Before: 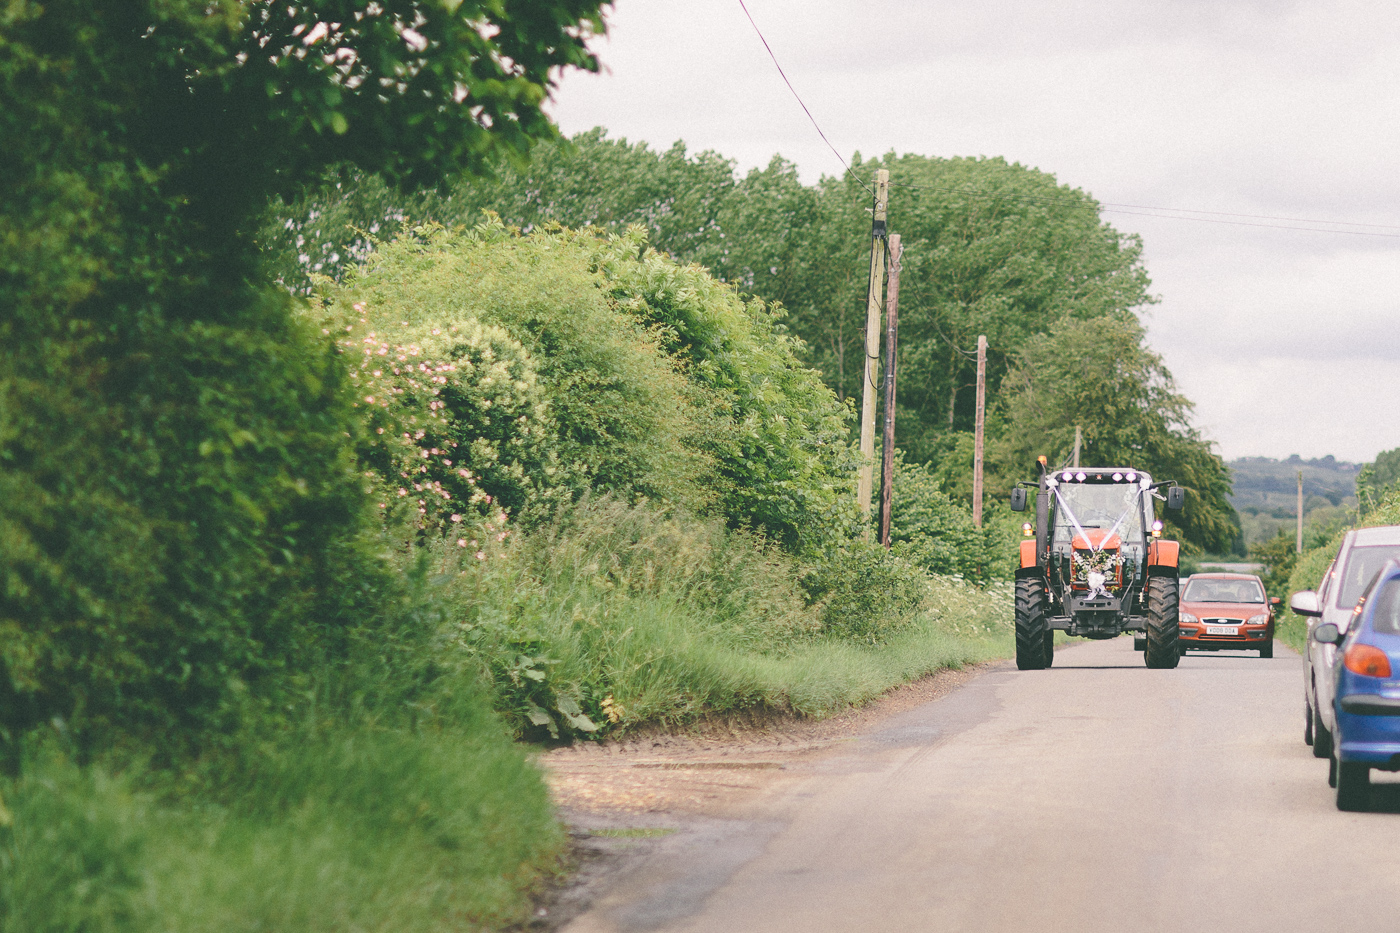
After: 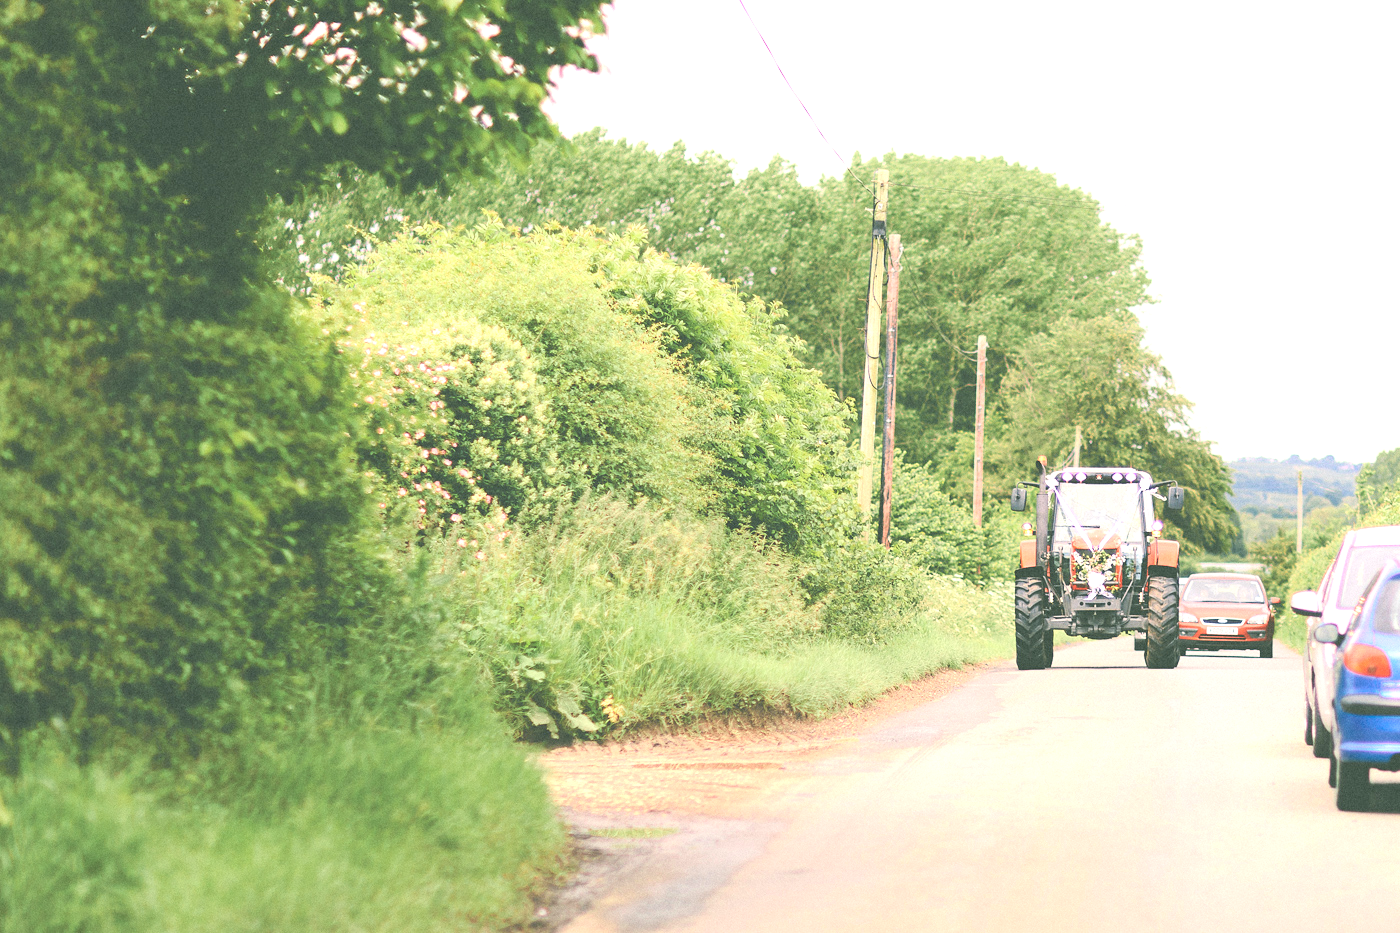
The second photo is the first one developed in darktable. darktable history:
tone curve: curves: ch0 [(0, 0.021) (0.049, 0.044) (0.152, 0.14) (0.328, 0.377) (0.473, 0.543) (0.641, 0.705) (0.868, 0.887) (1, 0.969)]; ch1 [(0, 0) (0.302, 0.331) (0.427, 0.433) (0.472, 0.47) (0.502, 0.503) (0.522, 0.526) (0.564, 0.591) (0.602, 0.632) (0.677, 0.701) (0.859, 0.885) (1, 1)]; ch2 [(0, 0) (0.33, 0.301) (0.447, 0.44) (0.487, 0.496) (0.502, 0.516) (0.535, 0.554) (0.565, 0.598) (0.618, 0.629) (1, 1)], color space Lab, independent channels, preserve colors none
exposure: exposure 1 EV, compensate highlight preservation false
